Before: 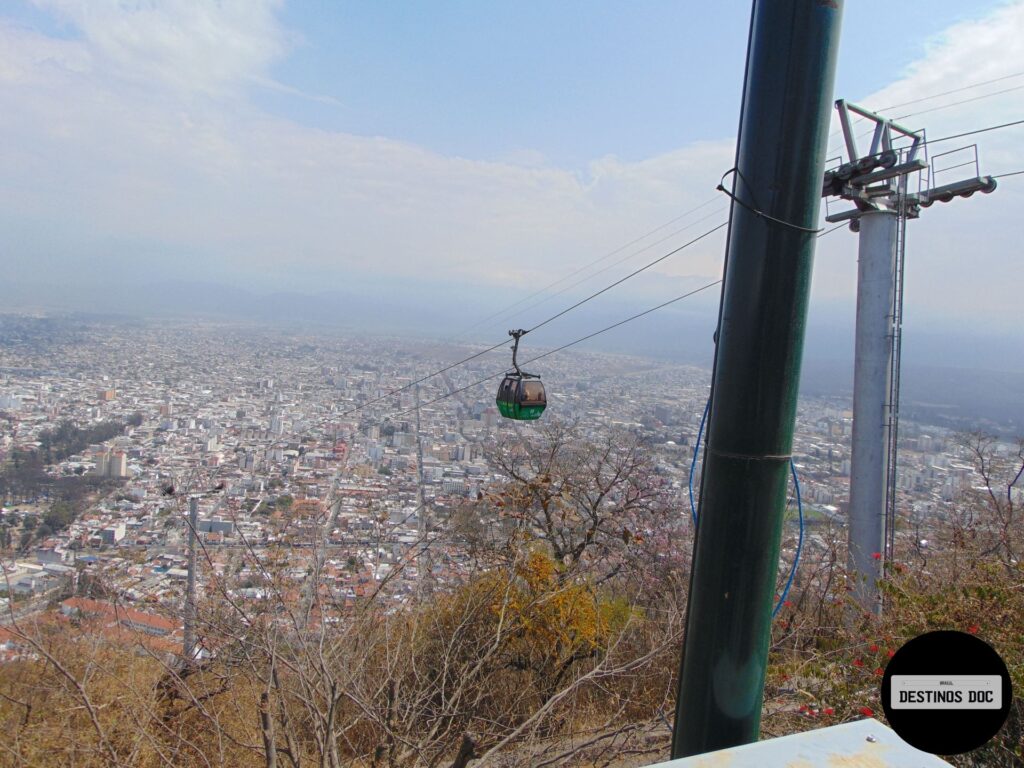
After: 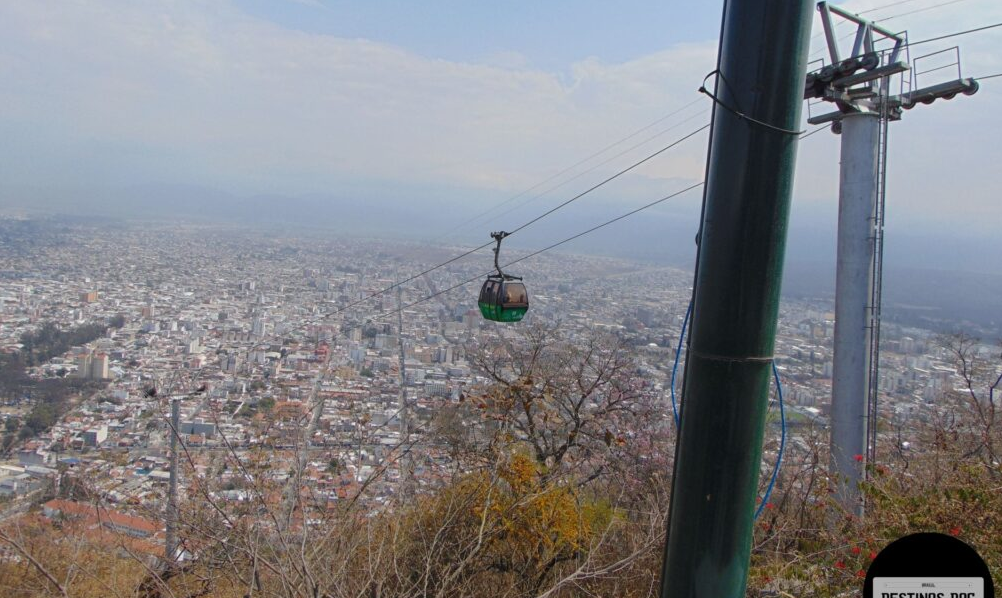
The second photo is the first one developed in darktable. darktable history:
tone equalizer: on, module defaults
exposure: exposure -0.177 EV, compensate highlight preservation false
crop and rotate: left 1.814%, top 12.818%, right 0.25%, bottom 9.225%
